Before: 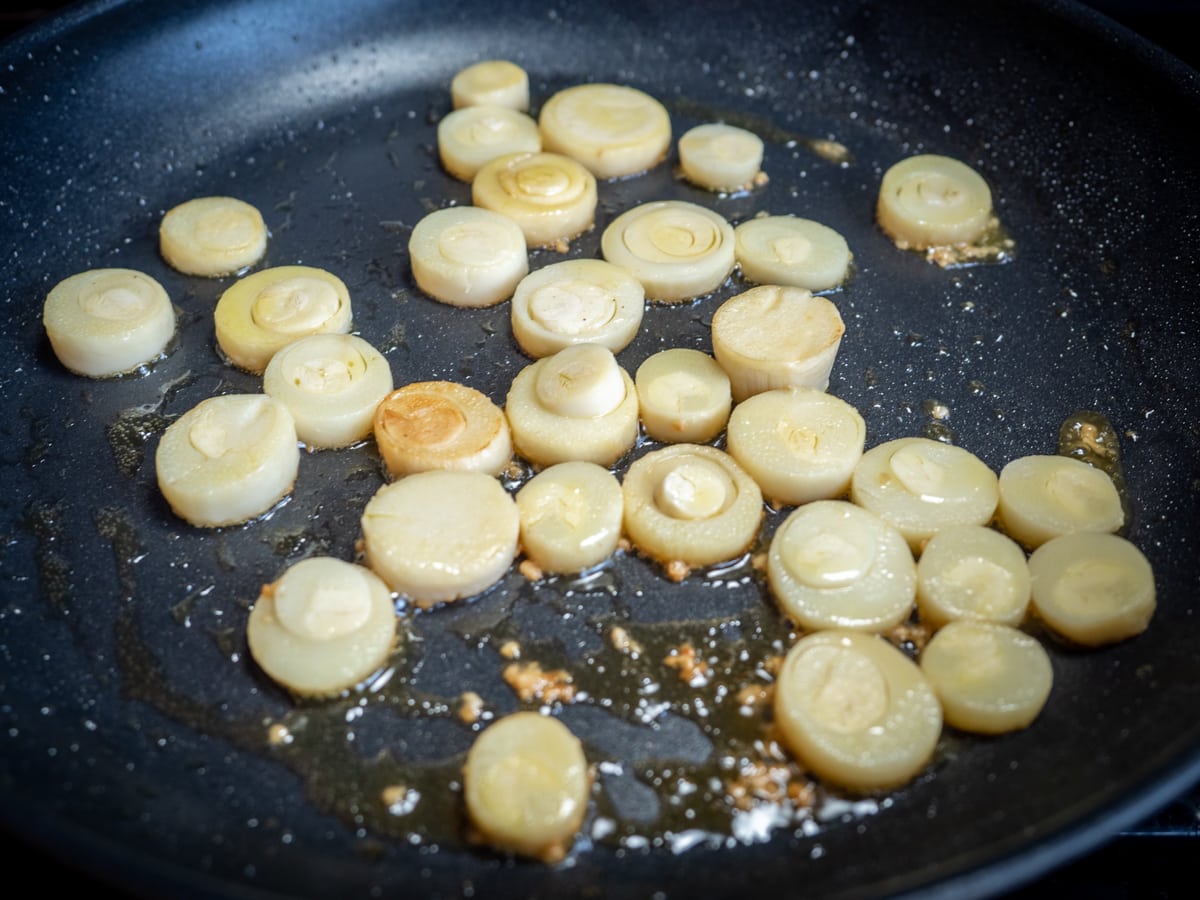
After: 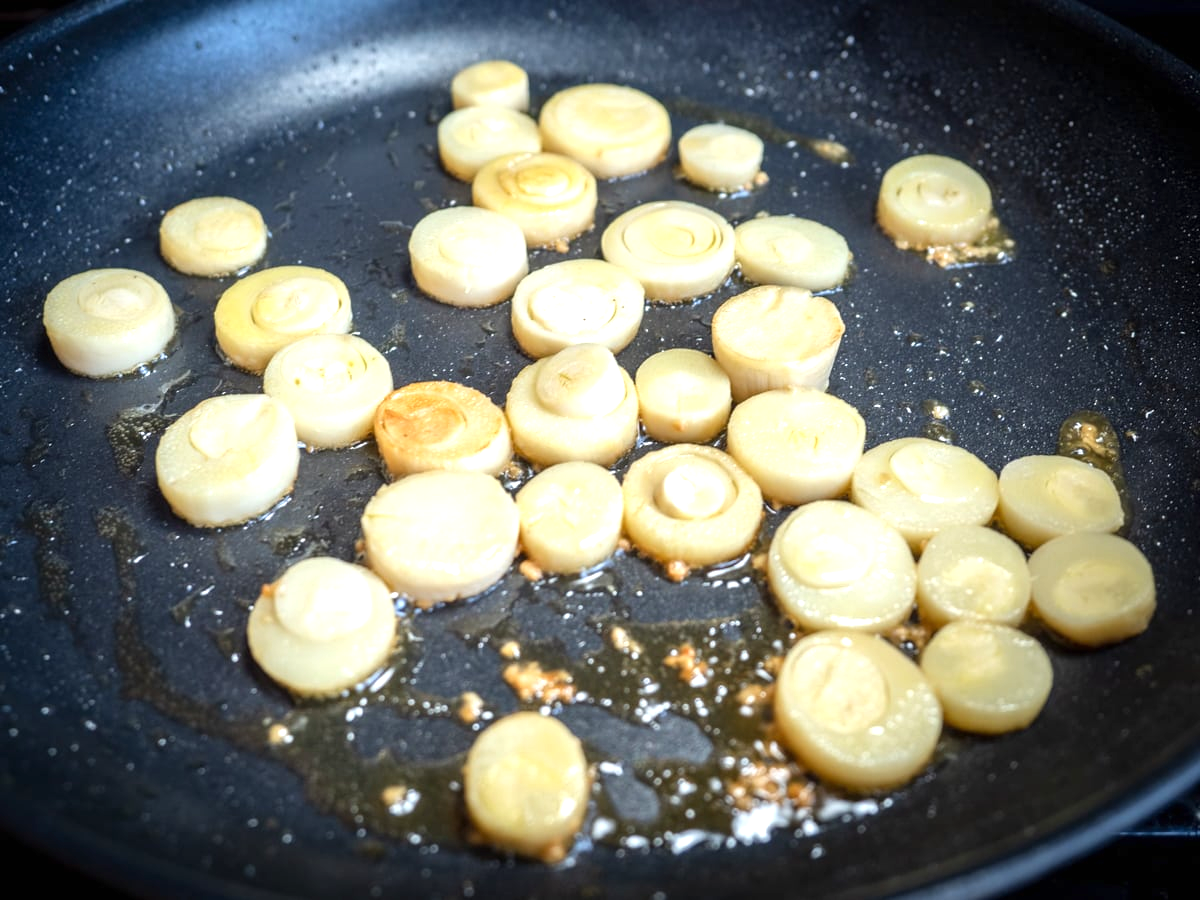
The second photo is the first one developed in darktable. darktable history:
exposure: black level correction 0, exposure 0.69 EV, compensate exposure bias true, compensate highlight preservation false
